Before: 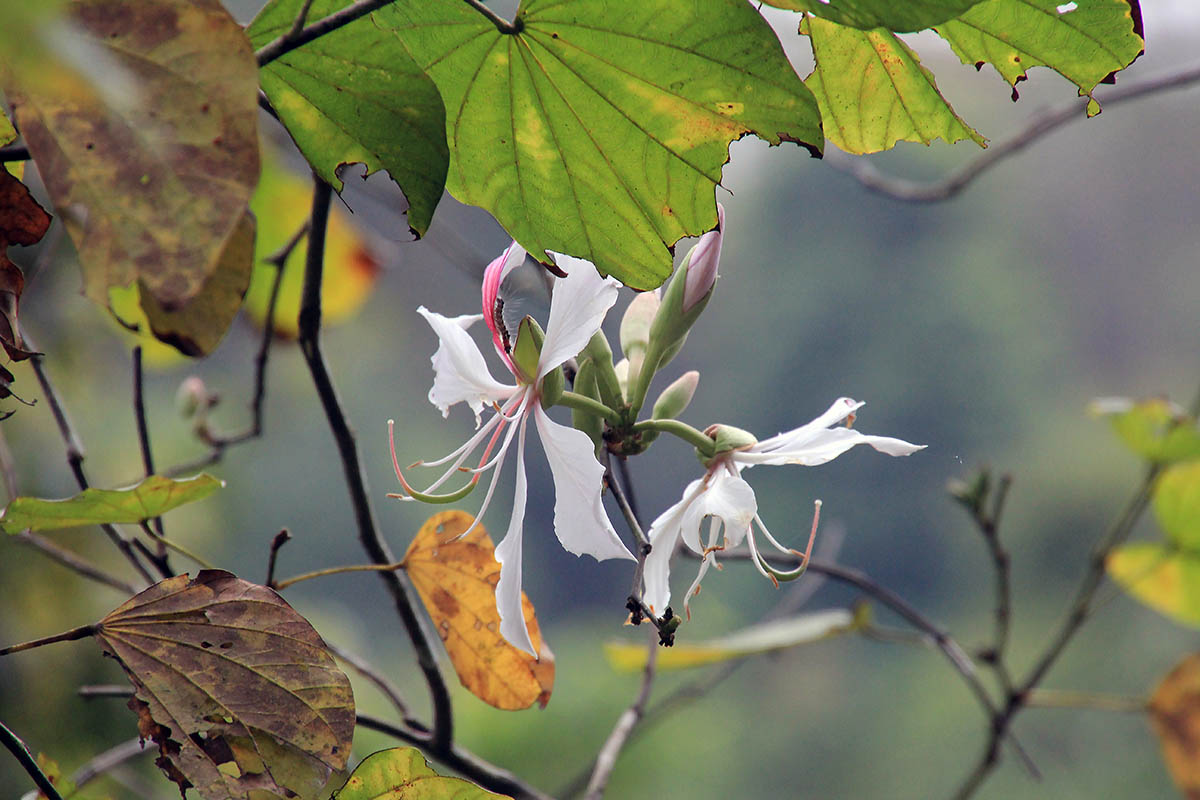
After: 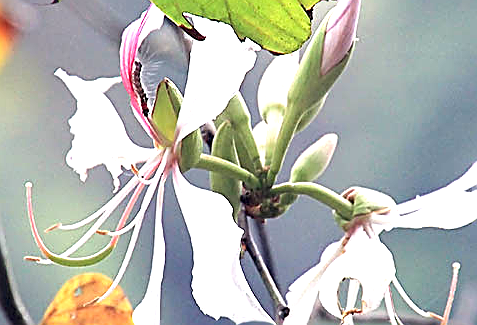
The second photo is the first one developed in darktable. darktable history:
exposure: exposure 1.229 EV, compensate highlight preservation false
crop: left 30.232%, top 29.711%, right 30.014%, bottom 29.654%
sharpen: amount 0.902
